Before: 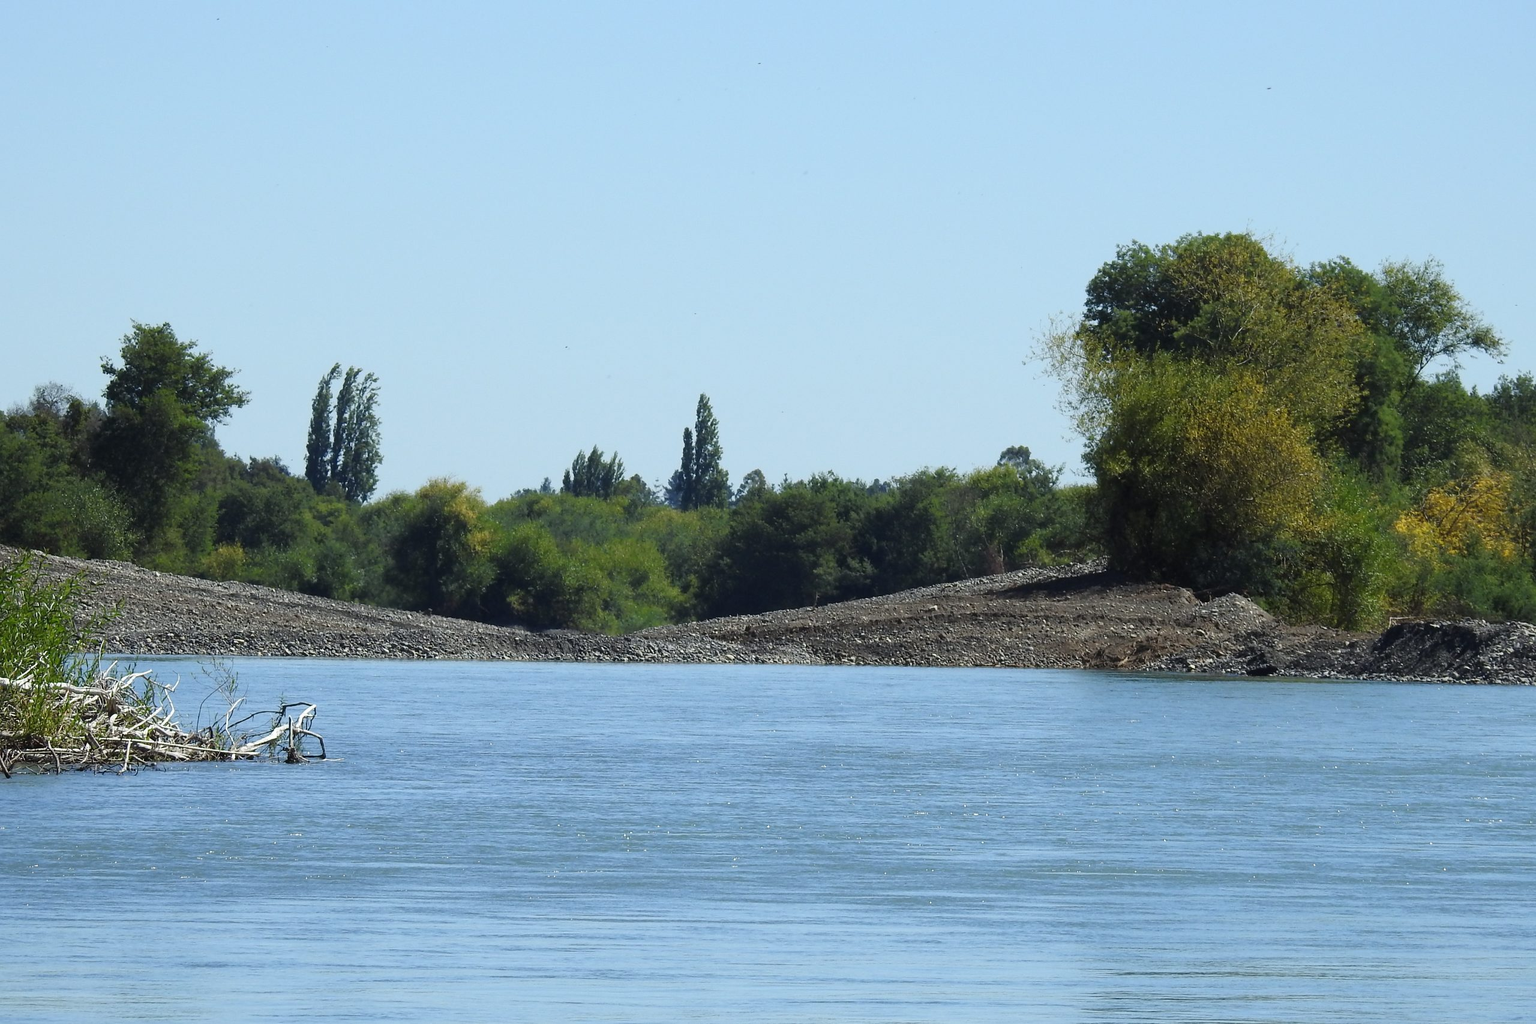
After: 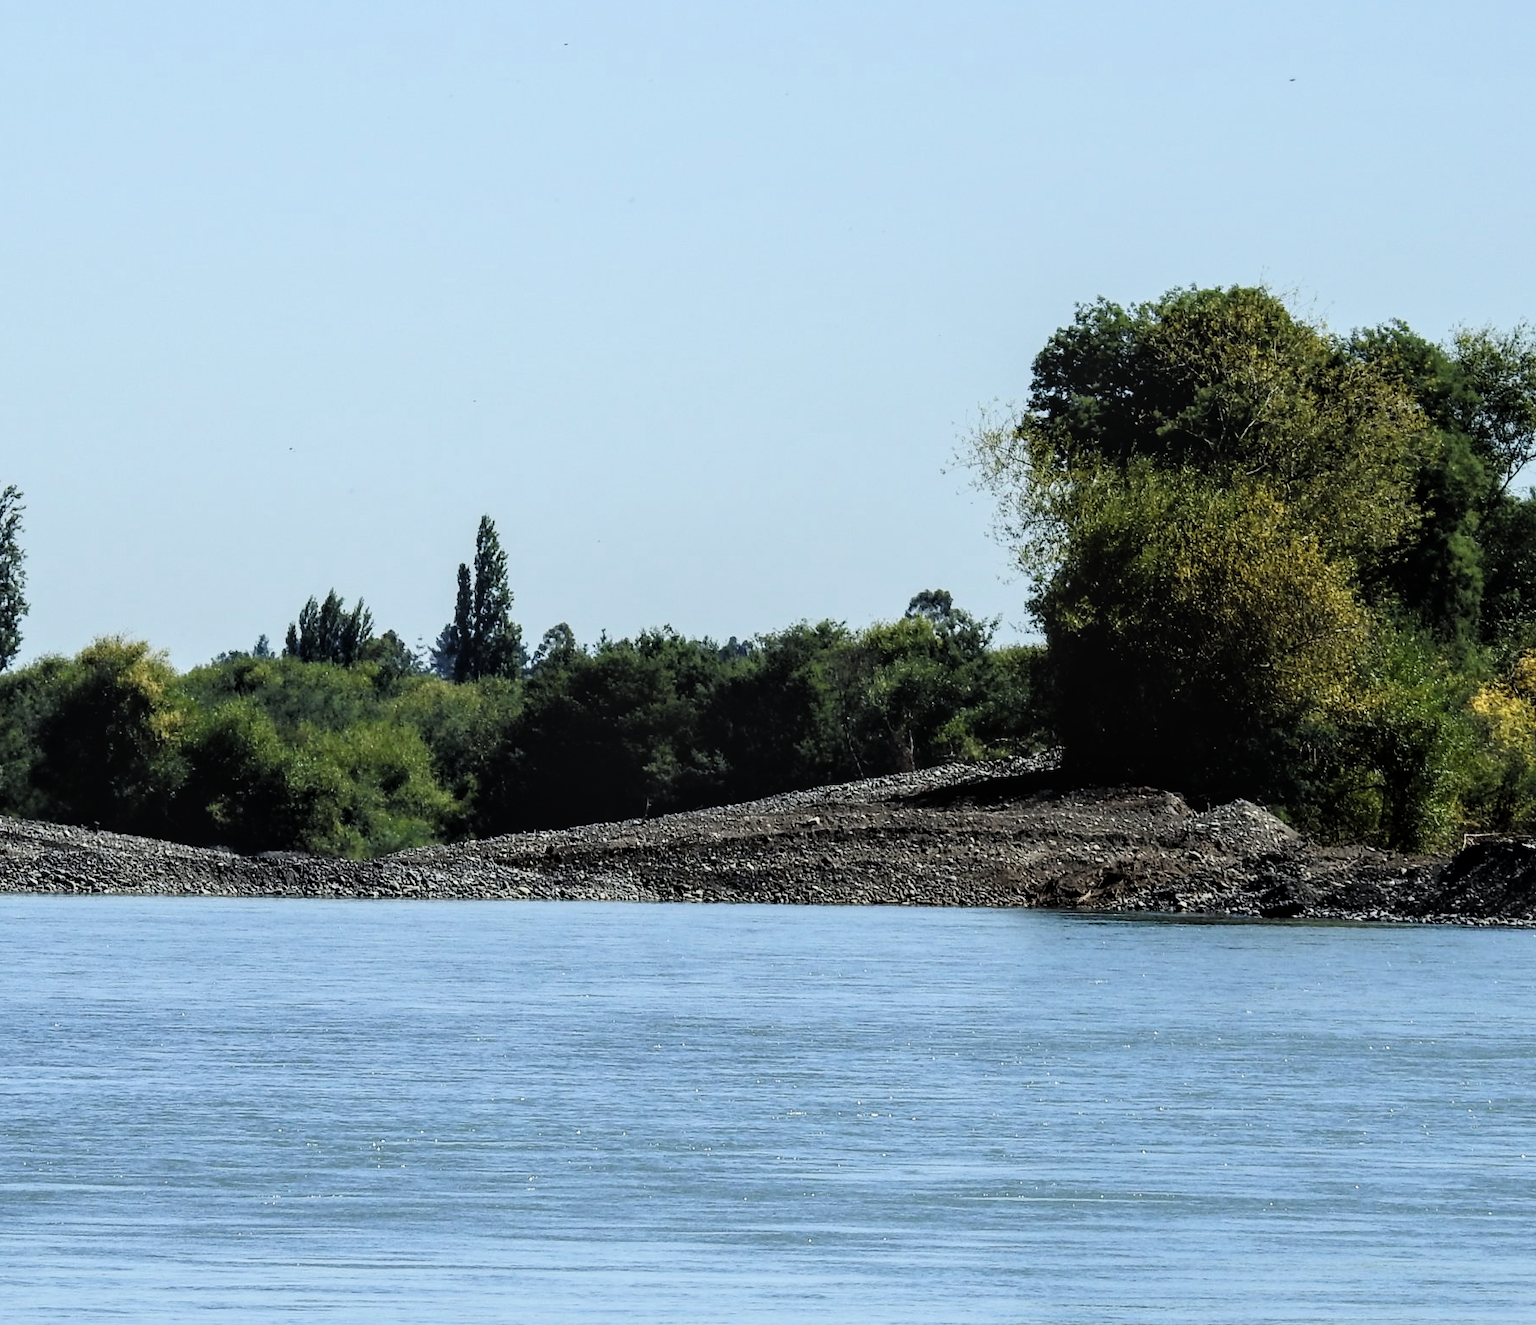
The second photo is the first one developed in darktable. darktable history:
filmic rgb: black relative exposure -5.36 EV, white relative exposure 2.88 EV, threshold 2.99 EV, dynamic range scaling -37.42%, hardness 3.98, contrast 1.588, highlights saturation mix -1.28%, enable highlight reconstruction true
crop and rotate: left 23.615%, top 3.188%, right 6.228%, bottom 5.975%
local contrast: on, module defaults
